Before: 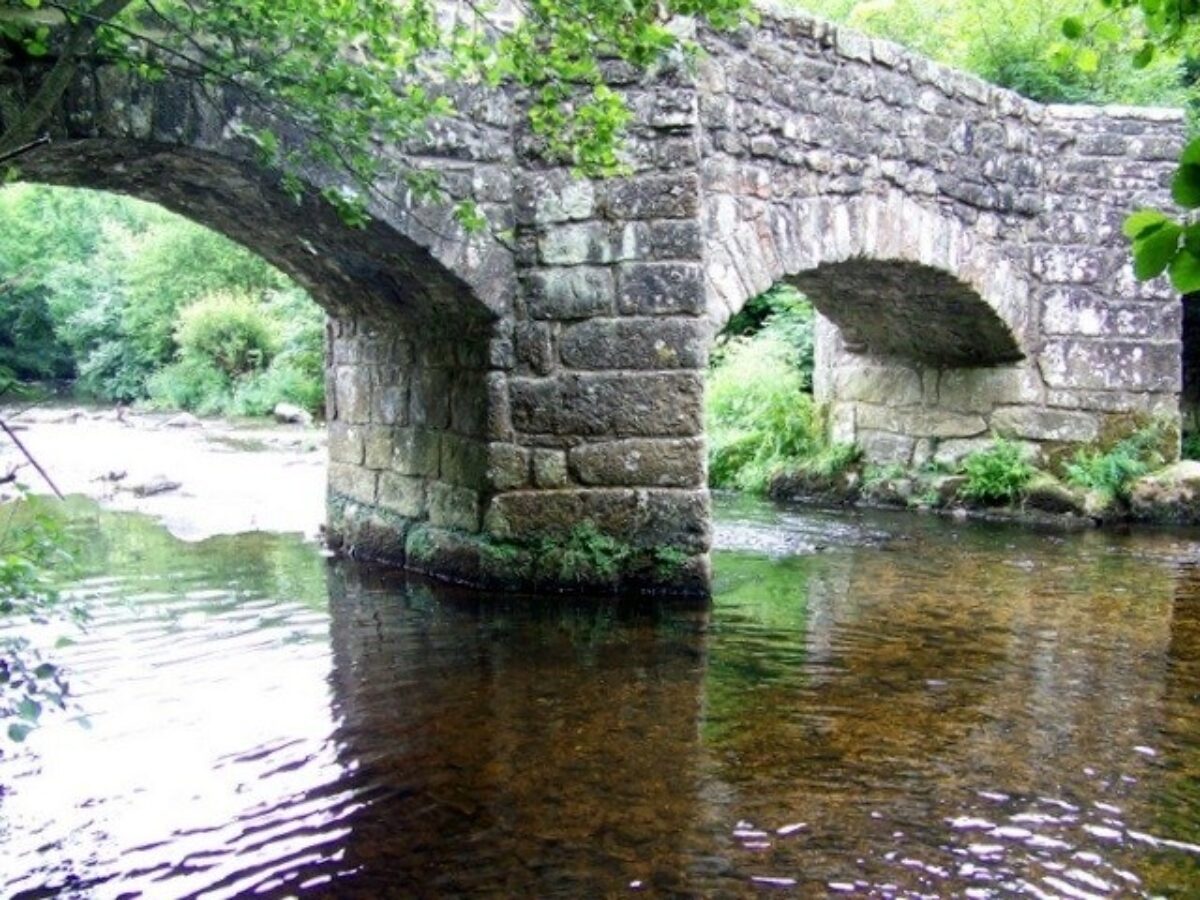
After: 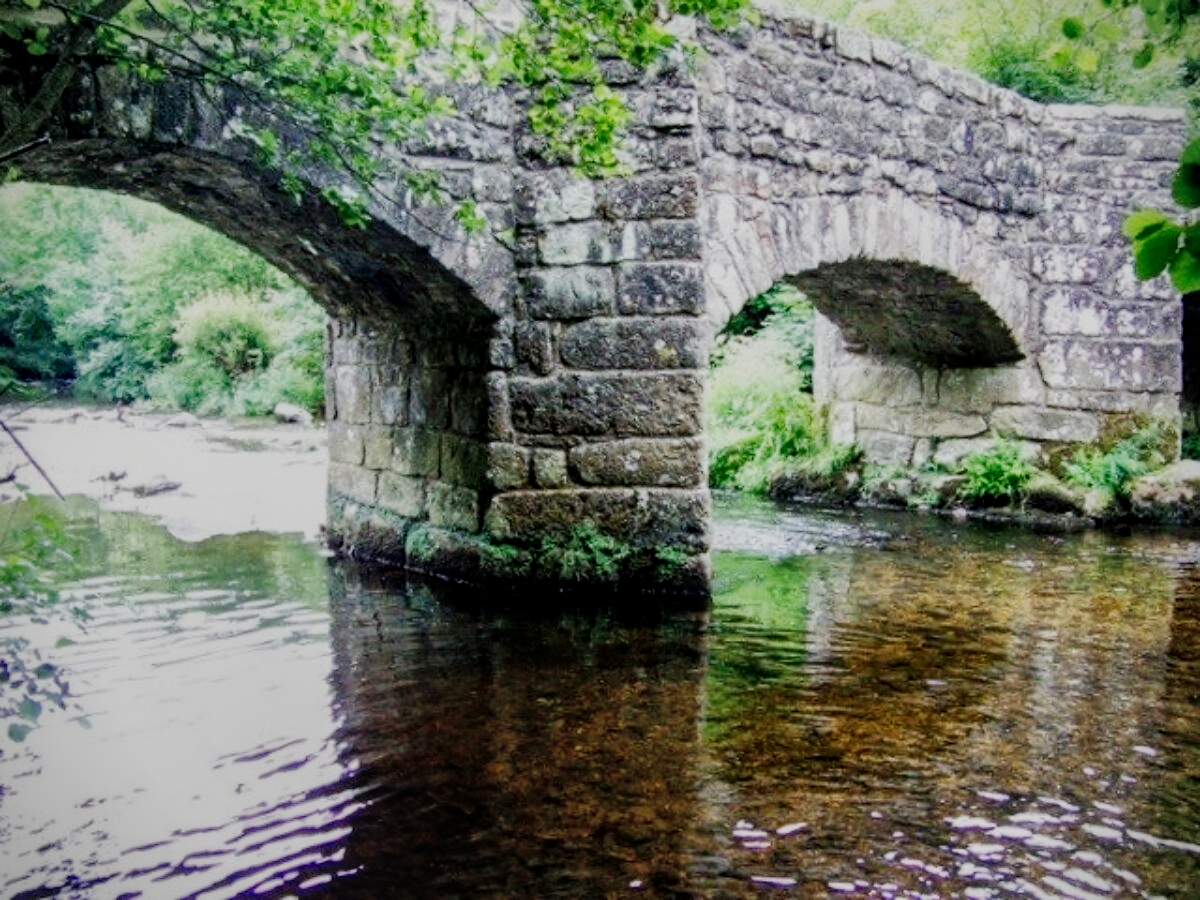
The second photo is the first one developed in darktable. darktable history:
sigmoid: contrast 1.7, skew -0.2, preserve hue 0%, red attenuation 0.1, red rotation 0.035, green attenuation 0.1, green rotation -0.017, blue attenuation 0.15, blue rotation -0.052, base primaries Rec2020
shadows and highlights: shadows 40, highlights -60
local contrast: on, module defaults
vignetting: fall-off start 91.19%
